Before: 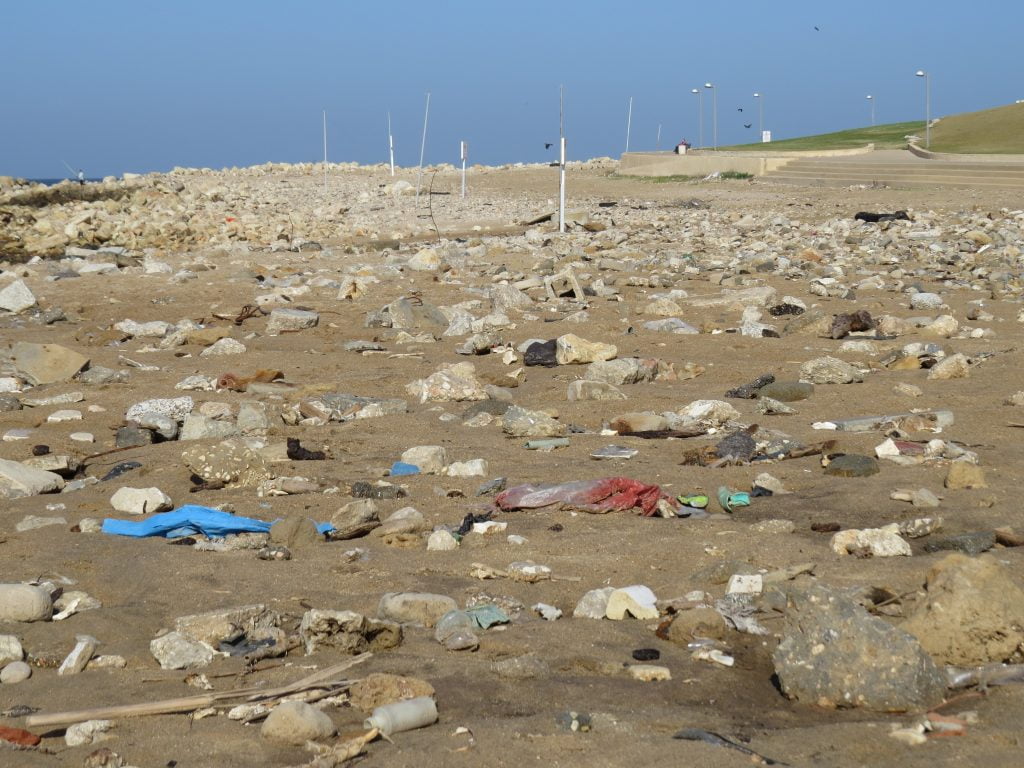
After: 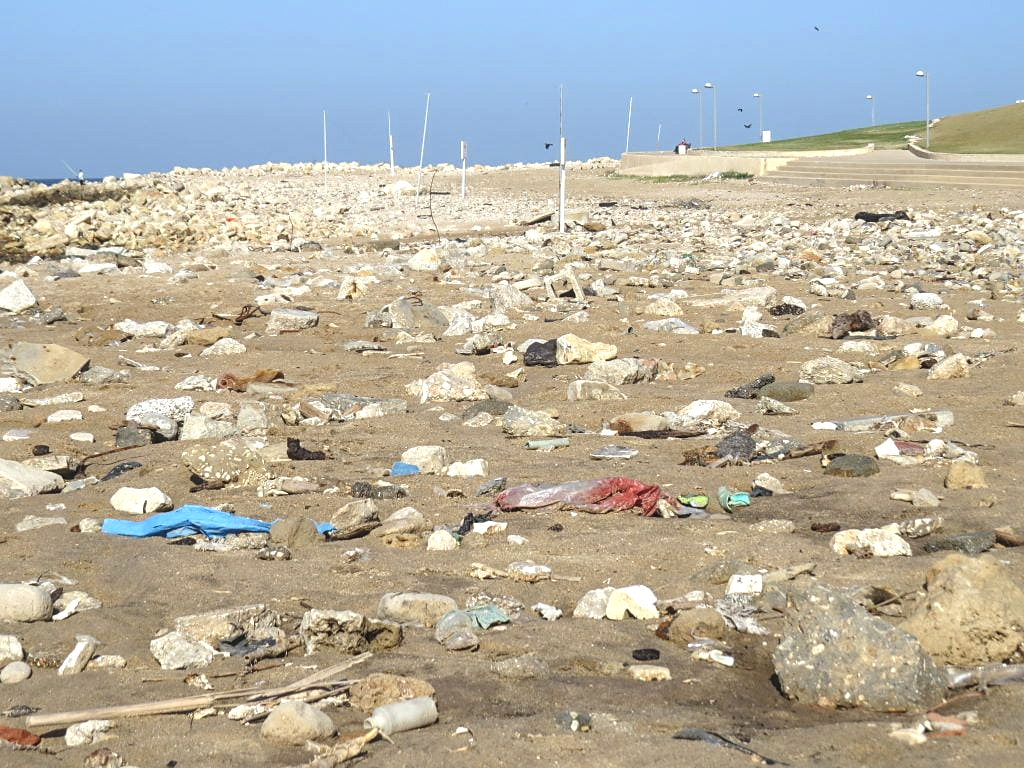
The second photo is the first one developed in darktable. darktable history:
color balance: lift [1.01, 1, 1, 1], gamma [1.097, 1, 1, 1], gain [0.85, 1, 1, 1]
exposure: exposure 0.781 EV, compensate highlight preservation false
sharpen: radius 1.864, amount 0.398, threshold 1.271
local contrast: detail 130%
